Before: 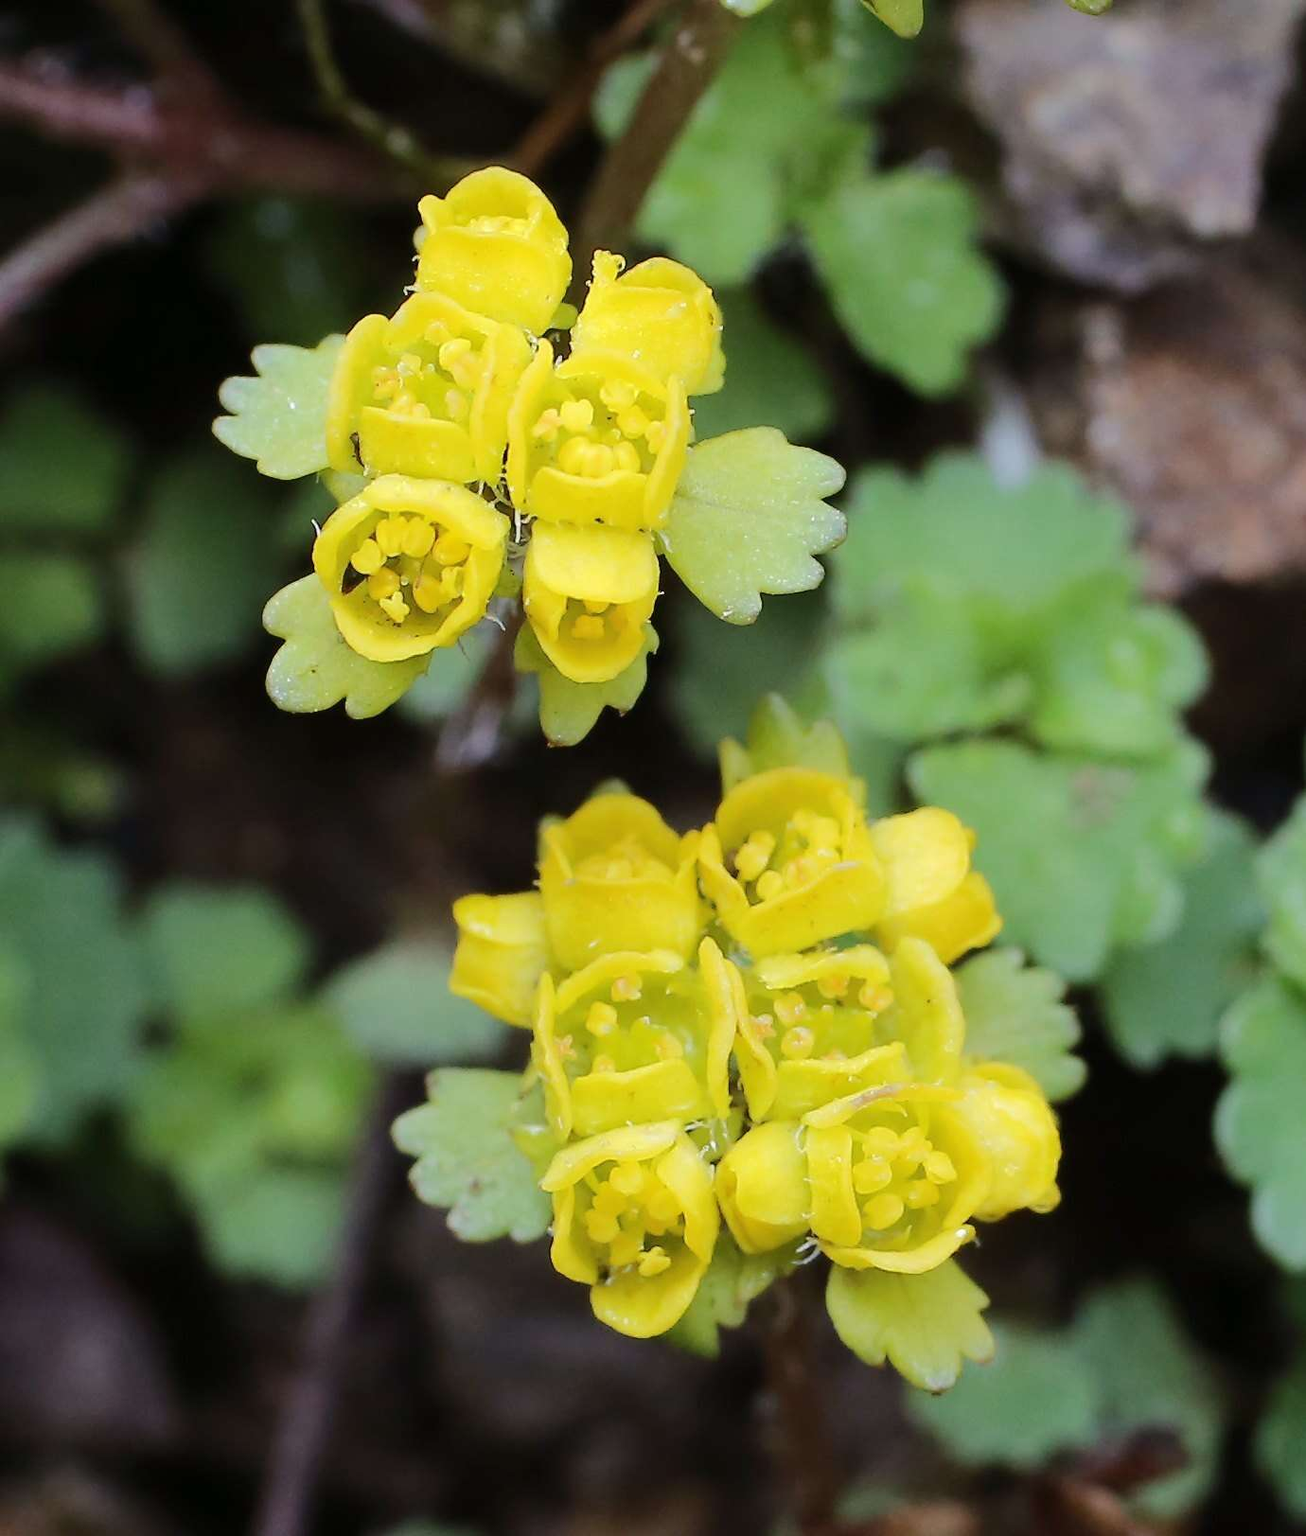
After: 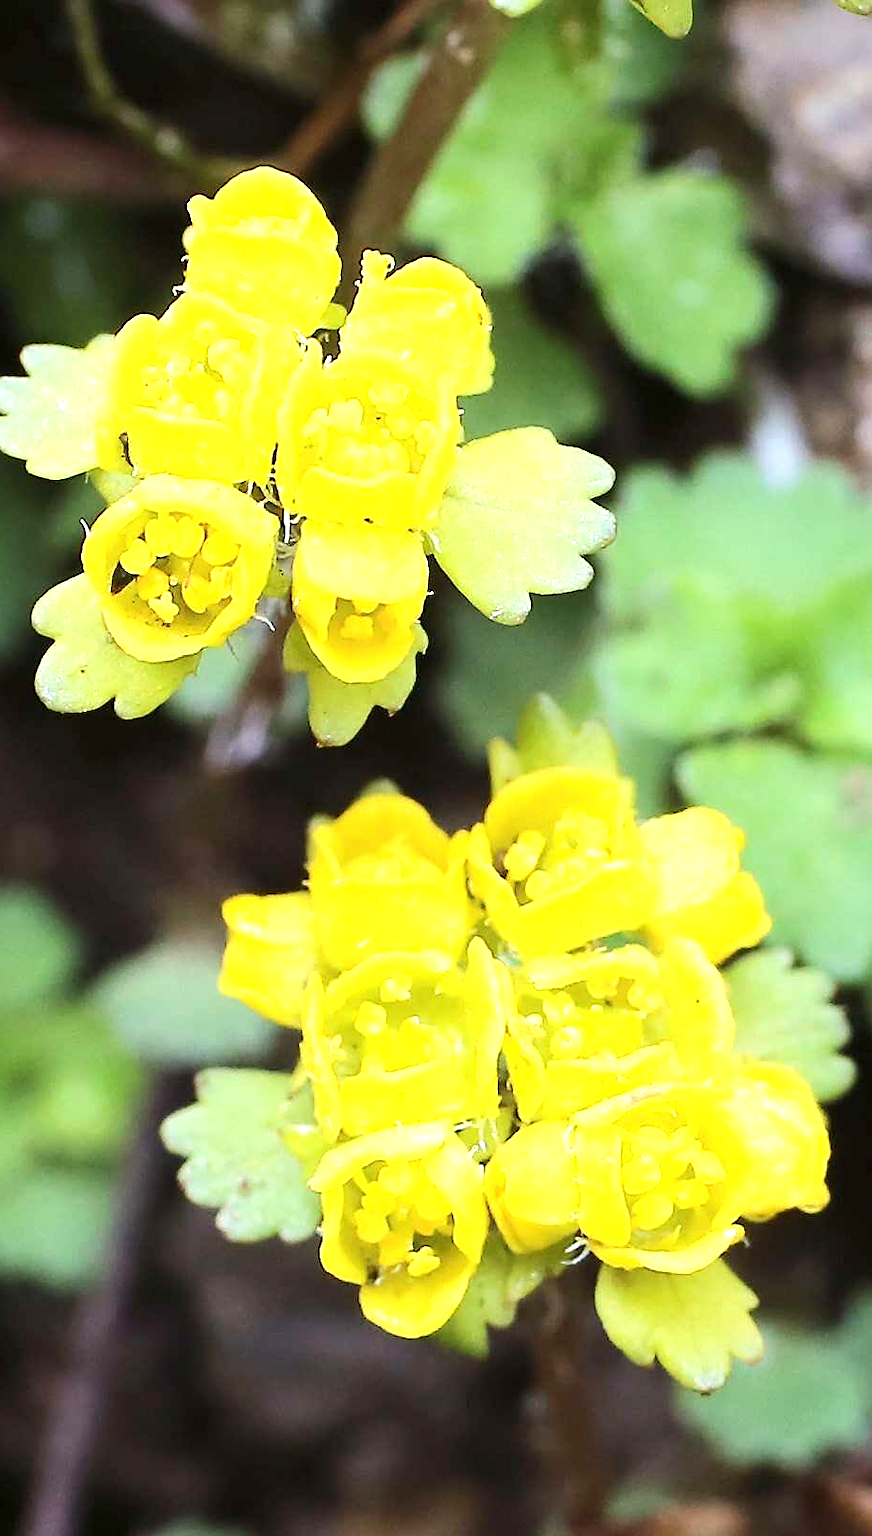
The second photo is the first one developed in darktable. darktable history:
sharpen: on, module defaults
crop and rotate: left 17.732%, right 15.423%
exposure: exposure 1 EV, compensate highlight preservation false
